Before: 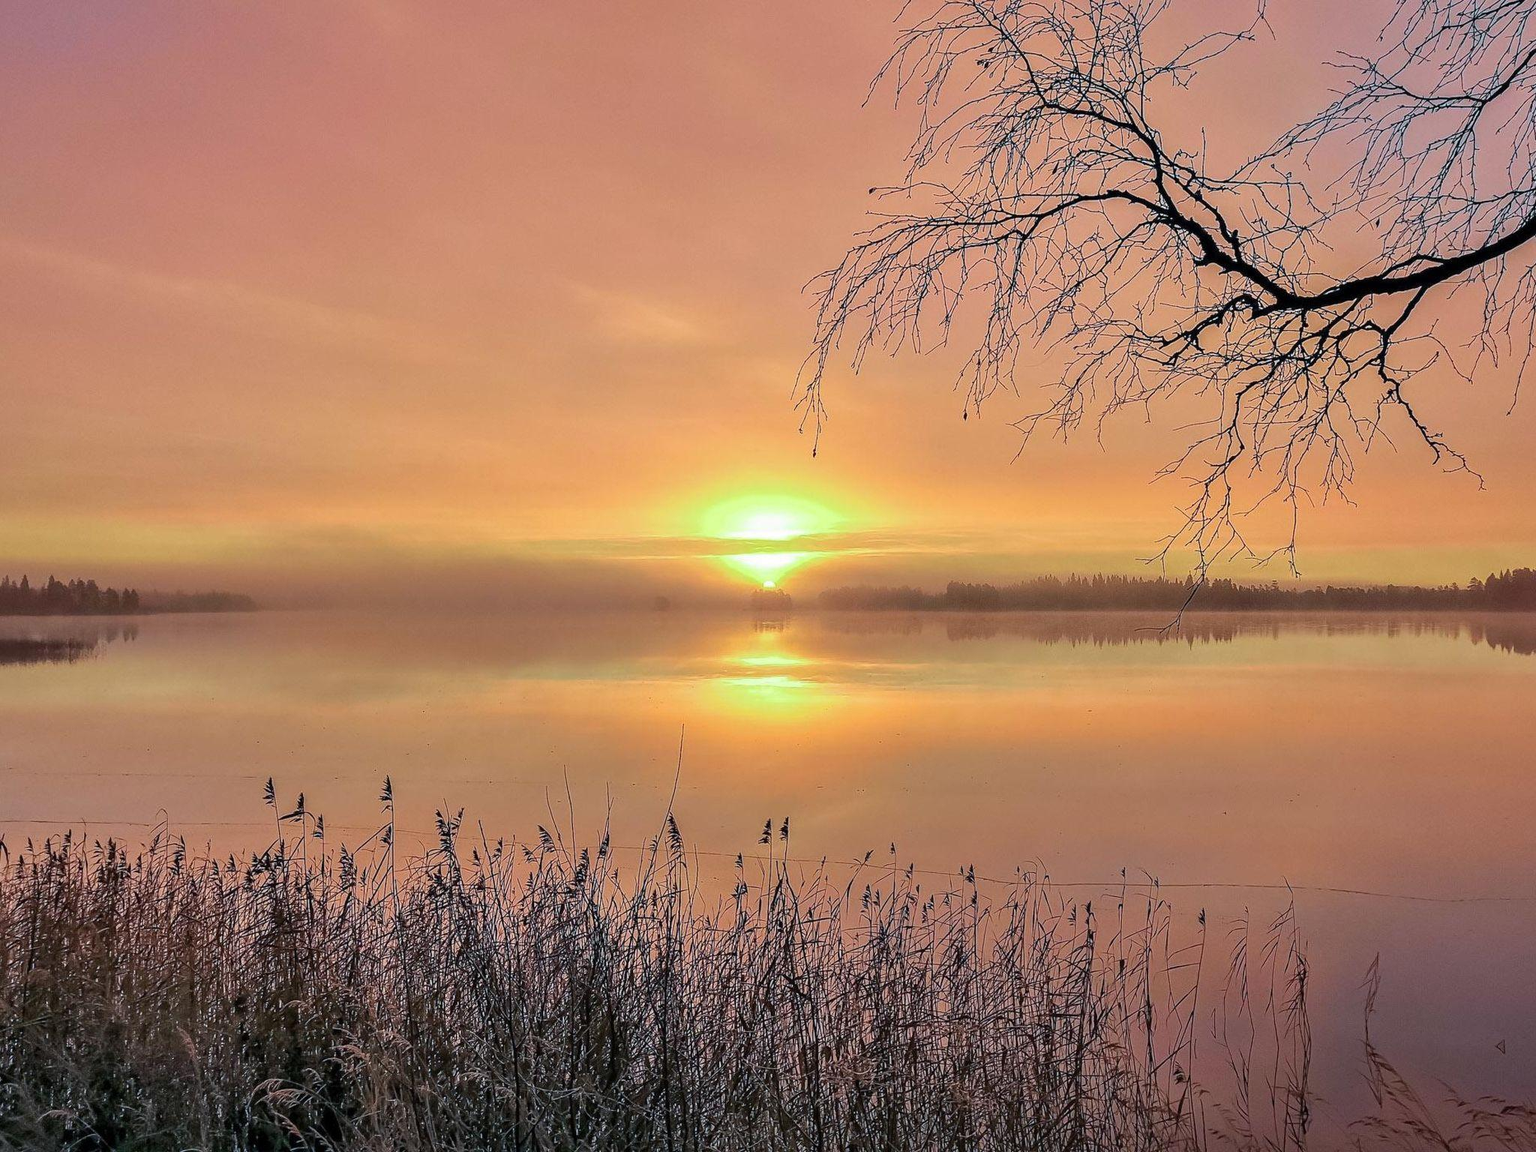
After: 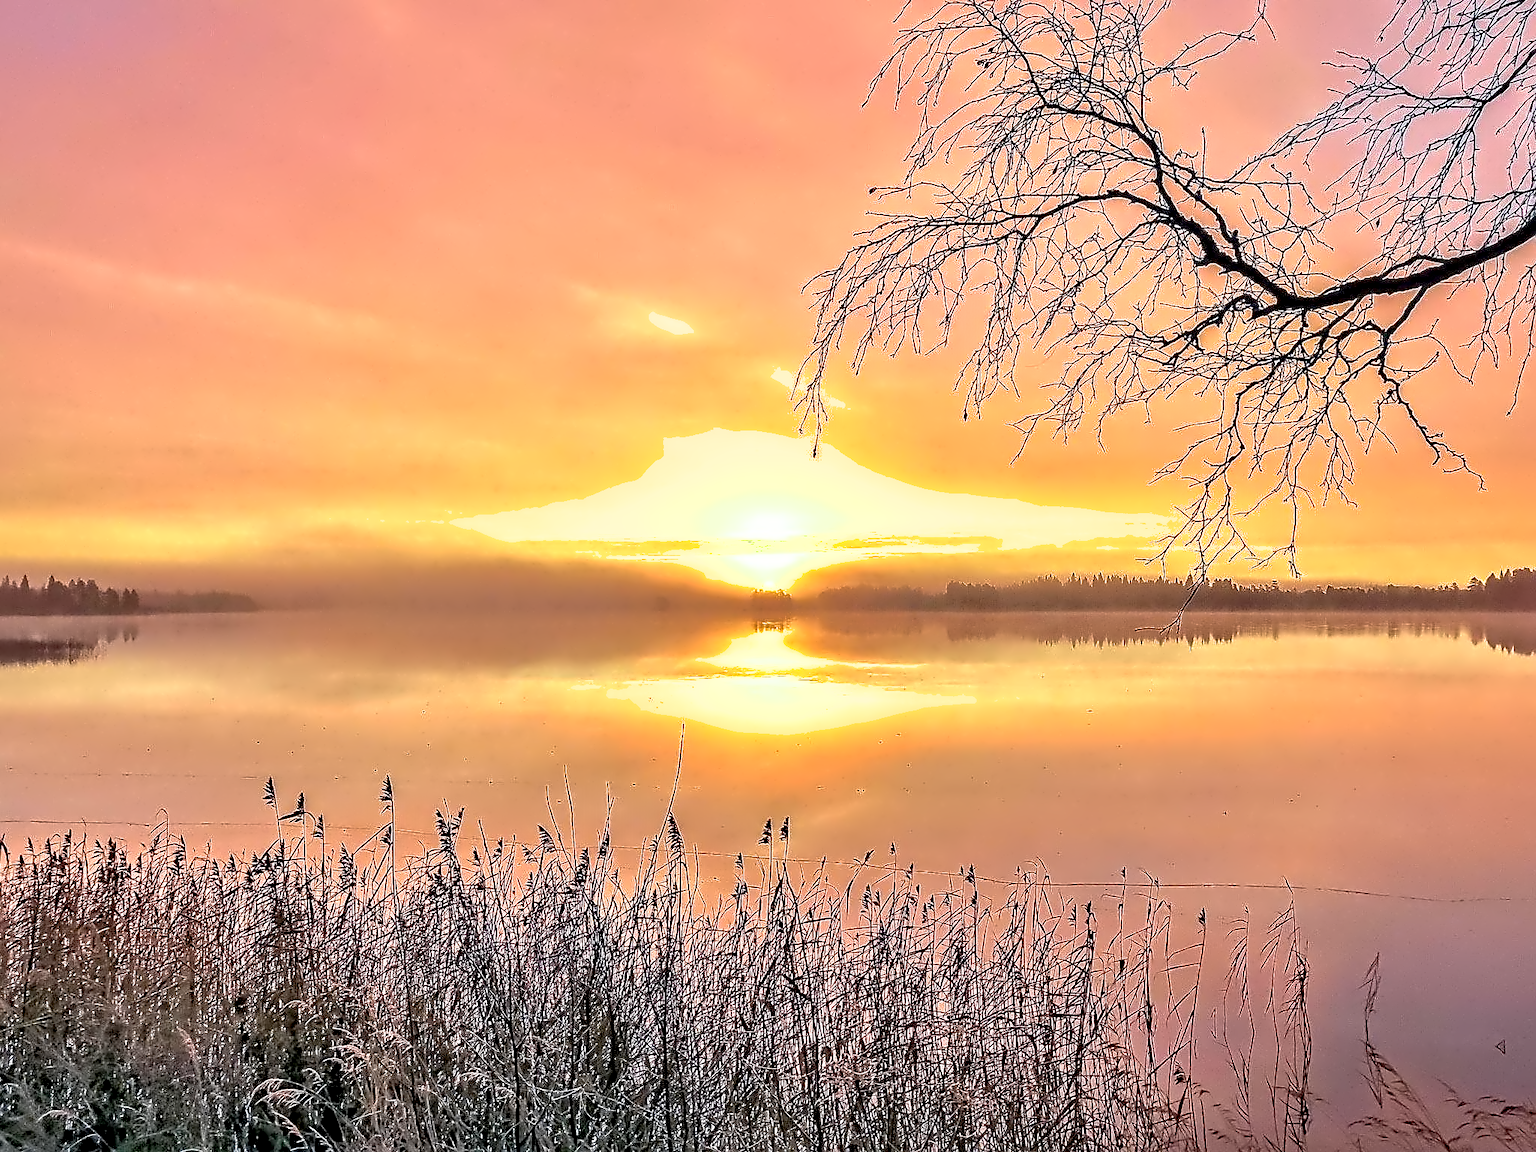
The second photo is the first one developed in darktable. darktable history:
contrast equalizer: octaves 7, y [[0.5, 0.542, 0.583, 0.625, 0.667, 0.708], [0.5 ×6], [0.5 ×6], [0, 0.033, 0.067, 0.1, 0.133, 0.167], [0, 0.05, 0.1, 0.15, 0.2, 0.25]]
sharpen: radius 1.603, amount 0.373, threshold 1.335
shadows and highlights: highlights color adjustment 55.03%
exposure: exposure 1.001 EV, compensate highlight preservation false
